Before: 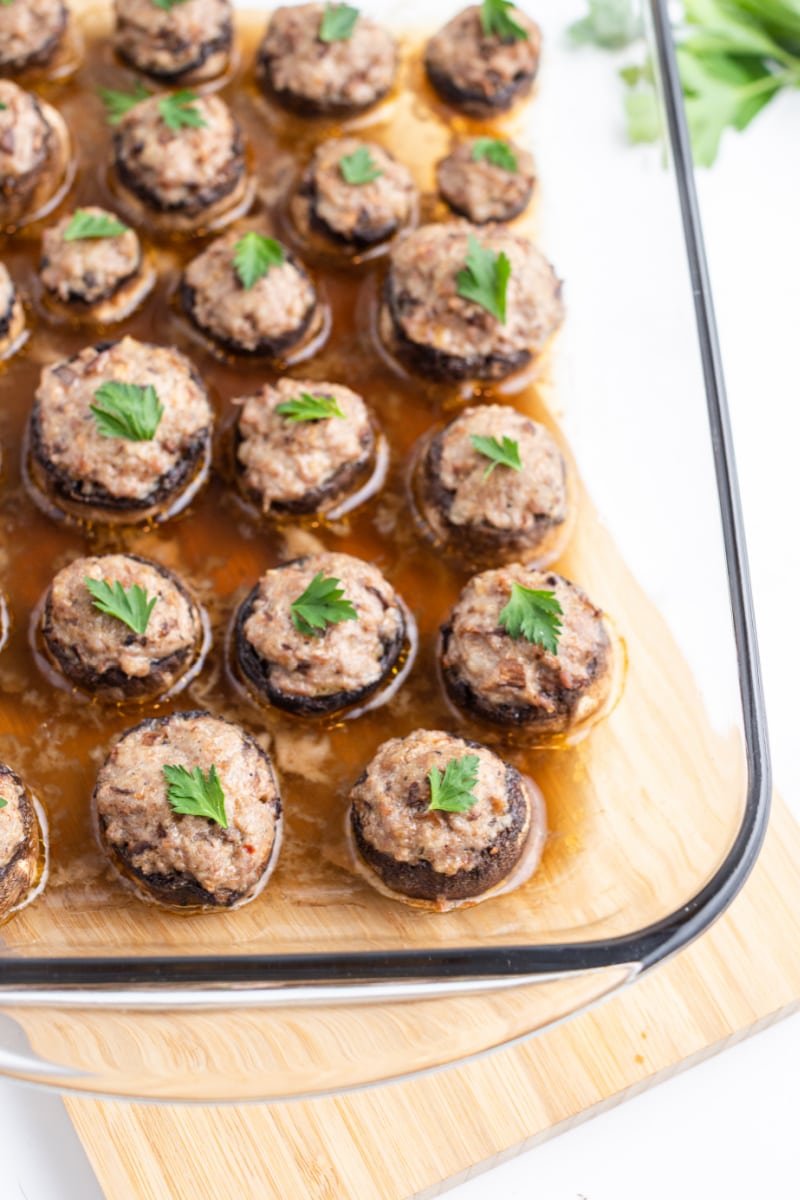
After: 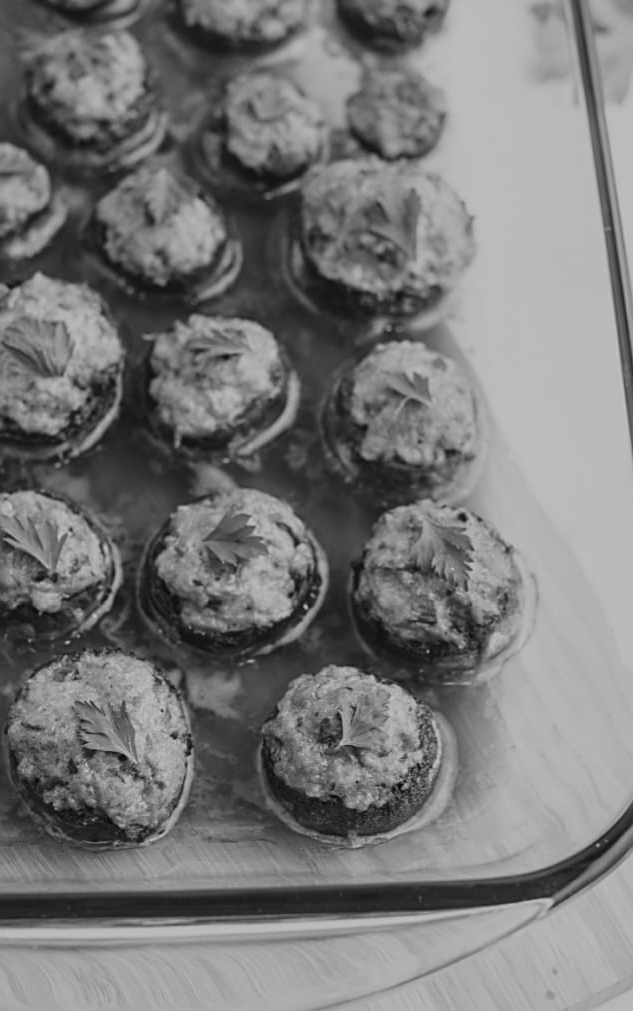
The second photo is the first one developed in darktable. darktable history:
monochrome: size 3.1
contrast equalizer: octaves 7, y [[0.6 ×6], [0.55 ×6], [0 ×6], [0 ×6], [0 ×6]], mix 0.15
sharpen: on, module defaults
exposure: black level correction -0.016, exposure -1.018 EV, compensate highlight preservation false
crop: left 11.225%, top 5.381%, right 9.565%, bottom 10.314%
